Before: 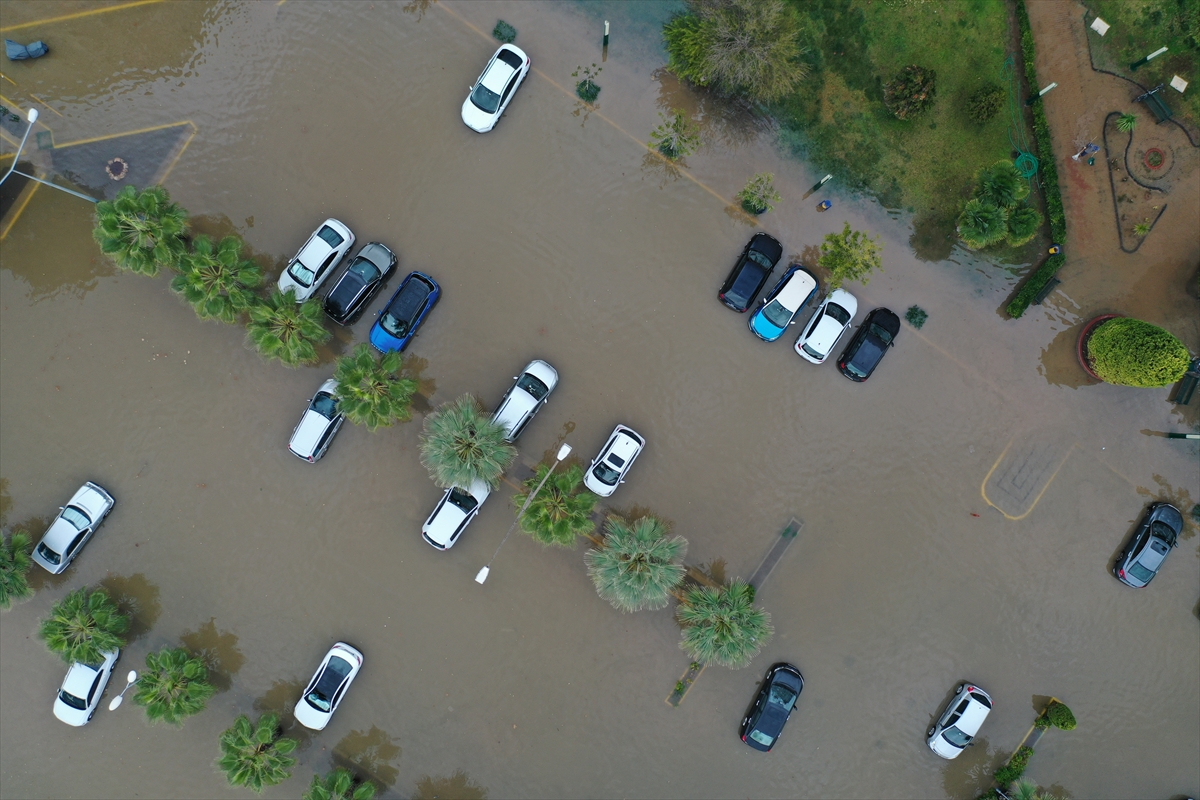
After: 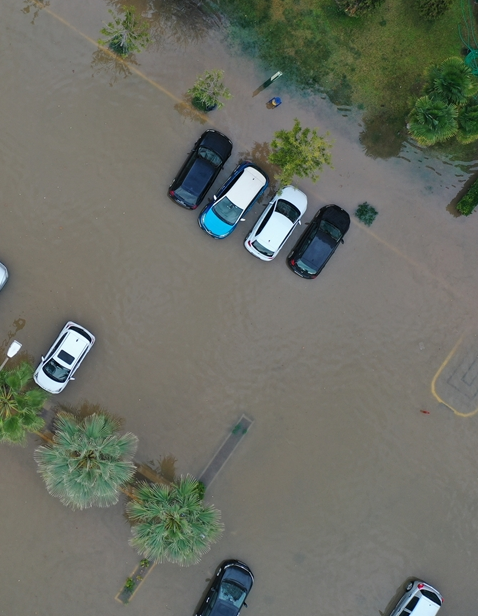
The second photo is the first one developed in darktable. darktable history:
crop: left 45.849%, top 12.887%, right 14.244%, bottom 10.112%
